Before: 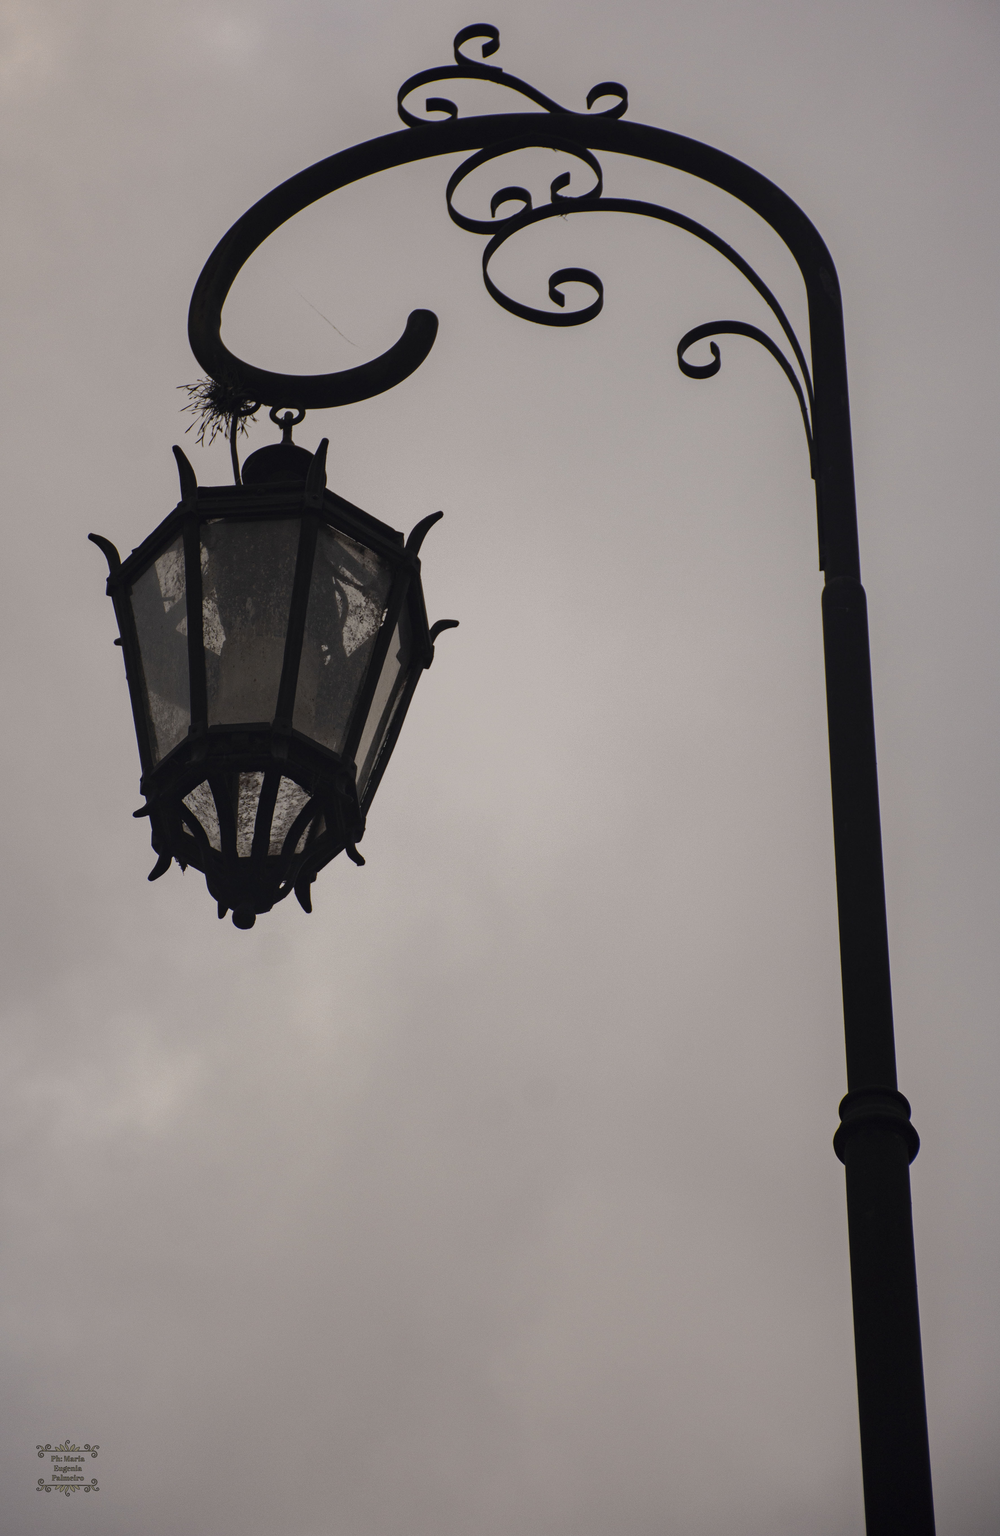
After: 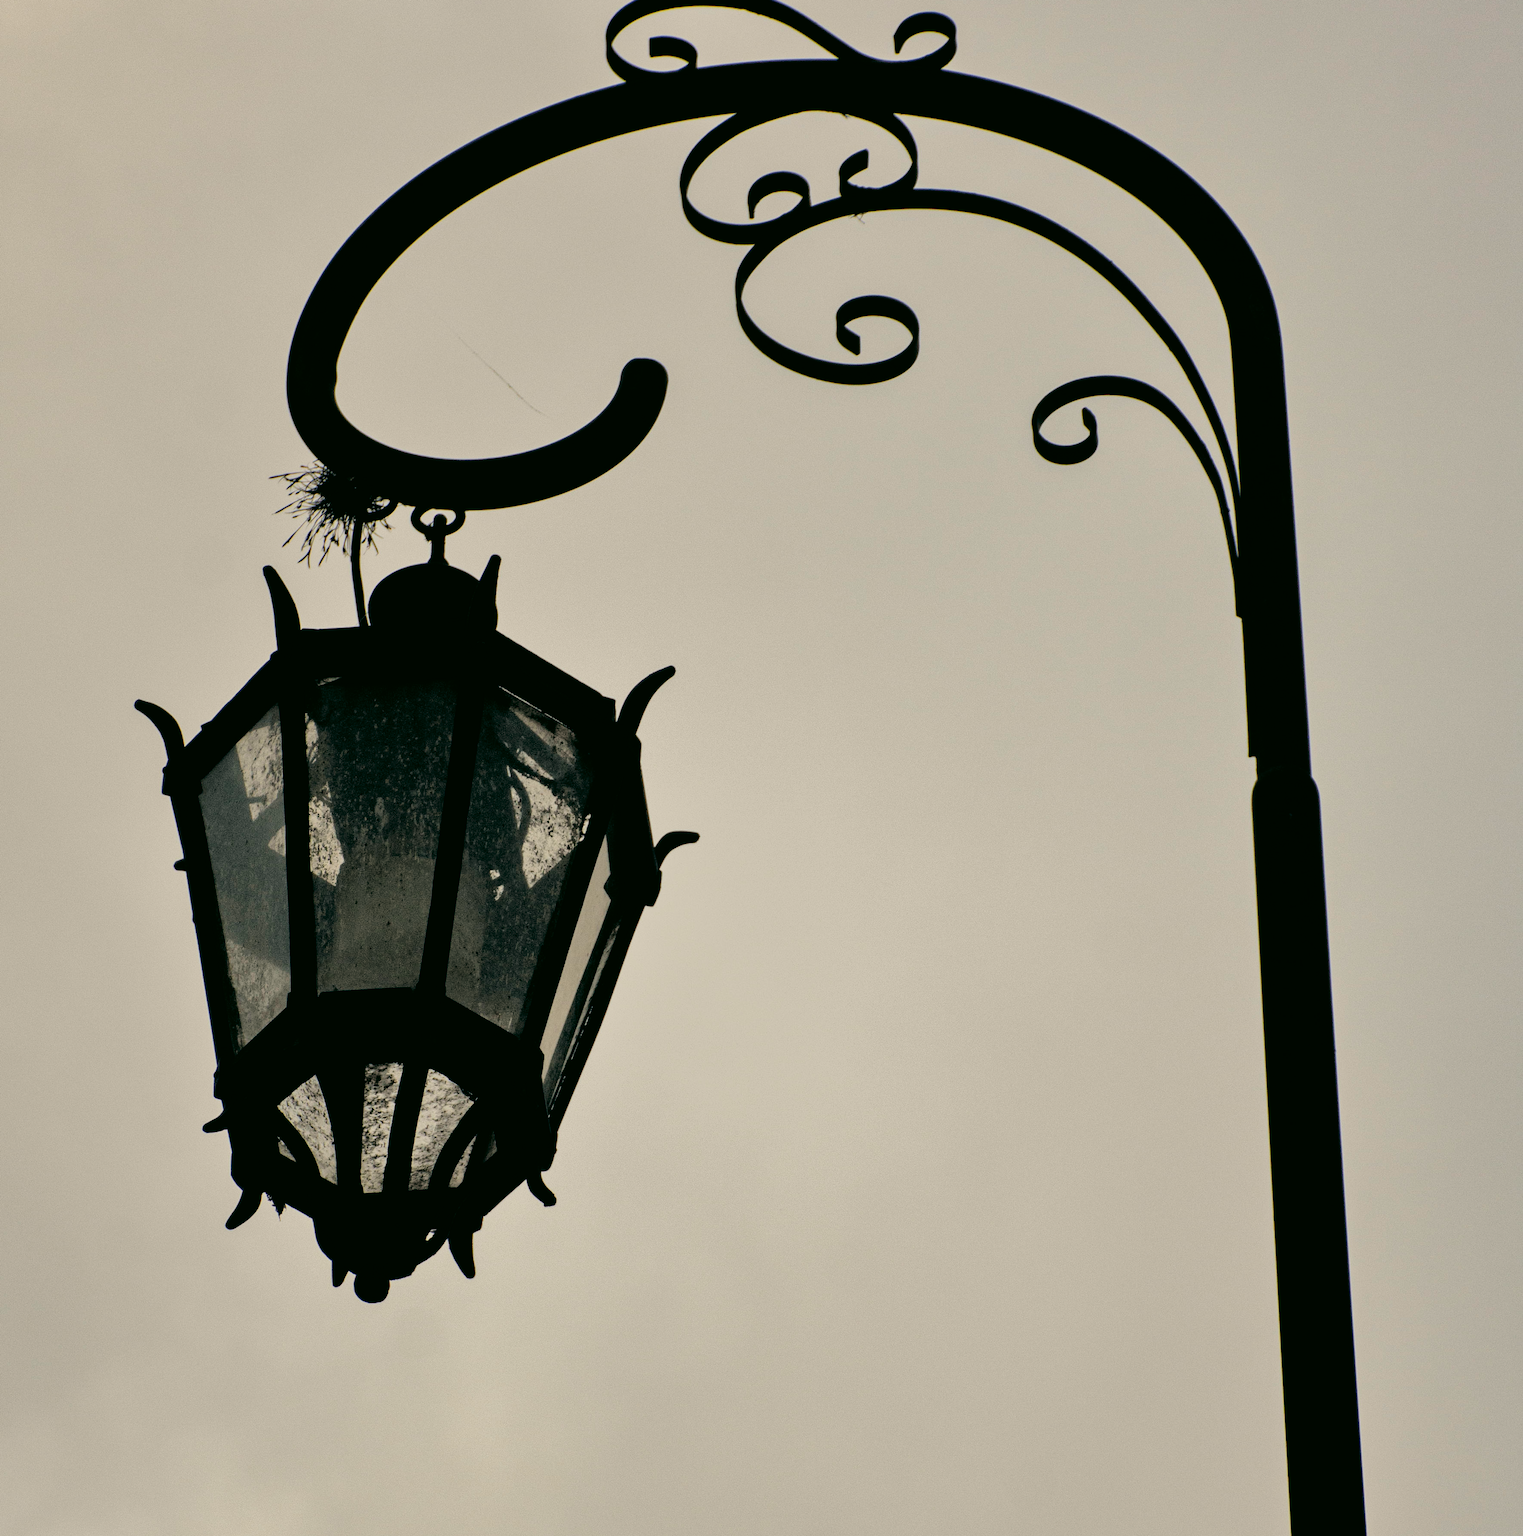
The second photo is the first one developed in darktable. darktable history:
filmic rgb: black relative exposure -5 EV, white relative exposure 3.5 EV, hardness 3.19, contrast 1.4, highlights saturation mix -30%
crop and rotate: top 4.848%, bottom 29.503%
tone equalizer: -7 EV 0.15 EV, -6 EV 0.6 EV, -5 EV 1.15 EV, -4 EV 1.33 EV, -3 EV 1.15 EV, -2 EV 0.6 EV, -1 EV 0.15 EV, mask exposure compensation -0.5 EV
color correction: highlights a* -0.482, highlights b* 9.48, shadows a* -9.48, shadows b* 0.803
